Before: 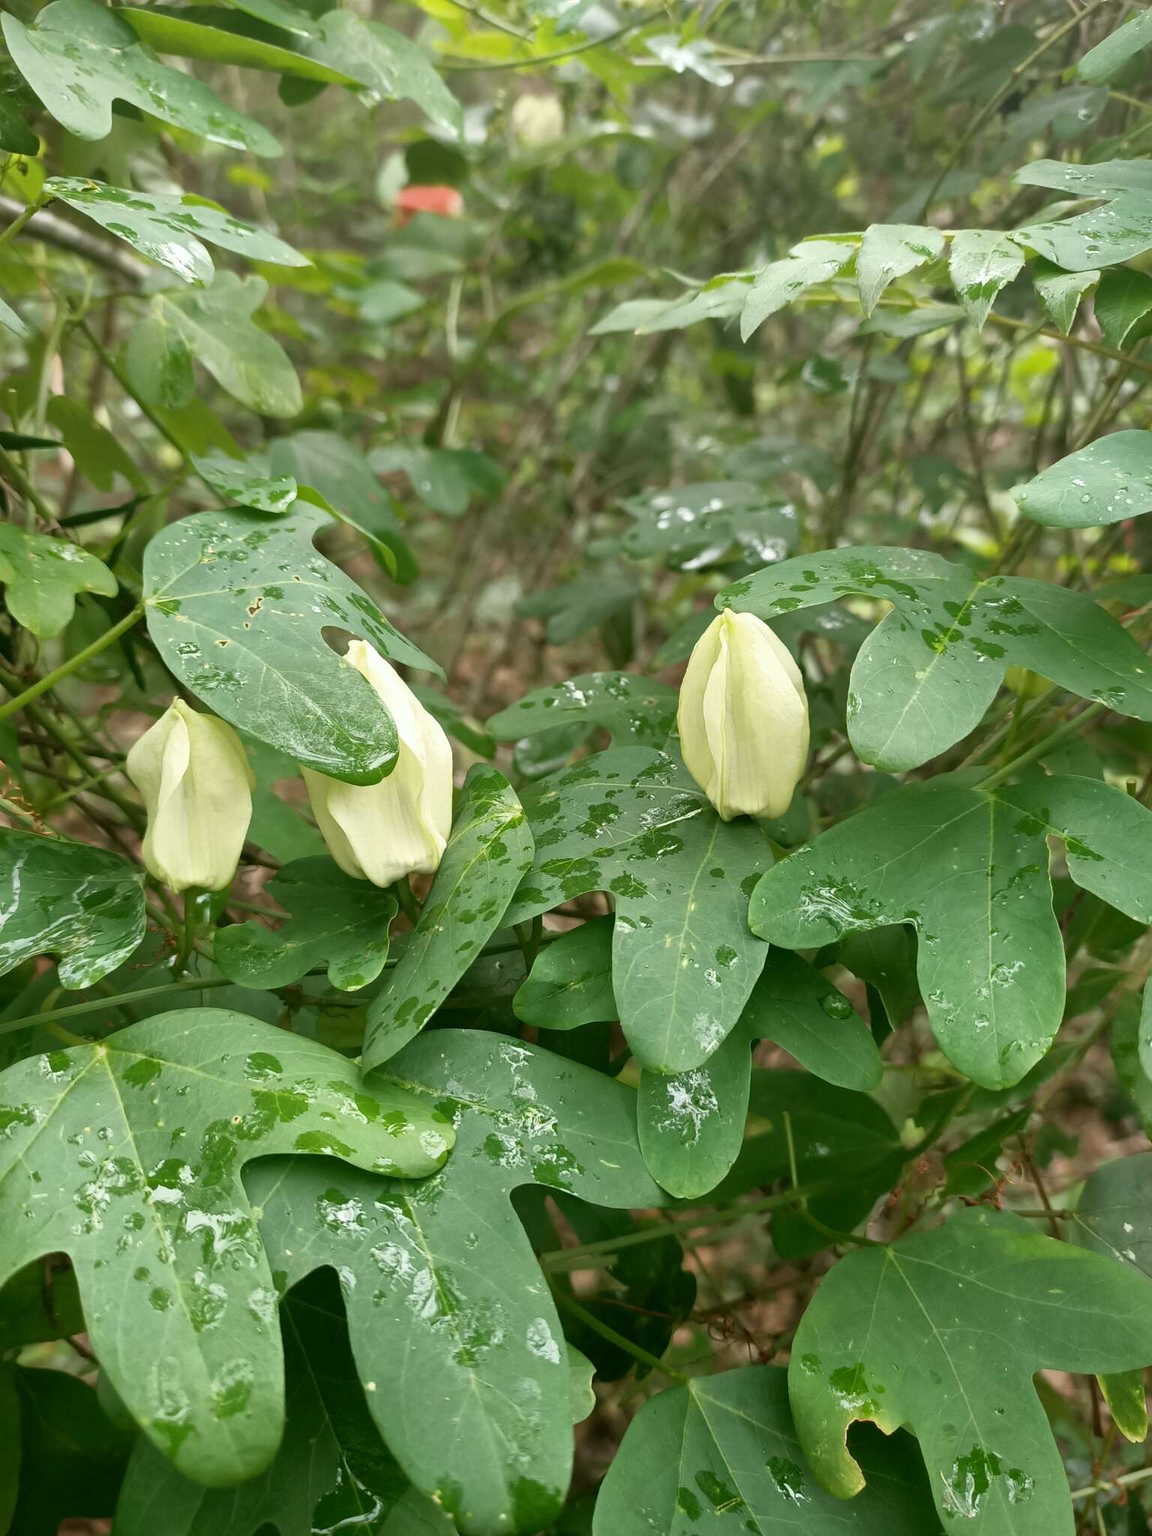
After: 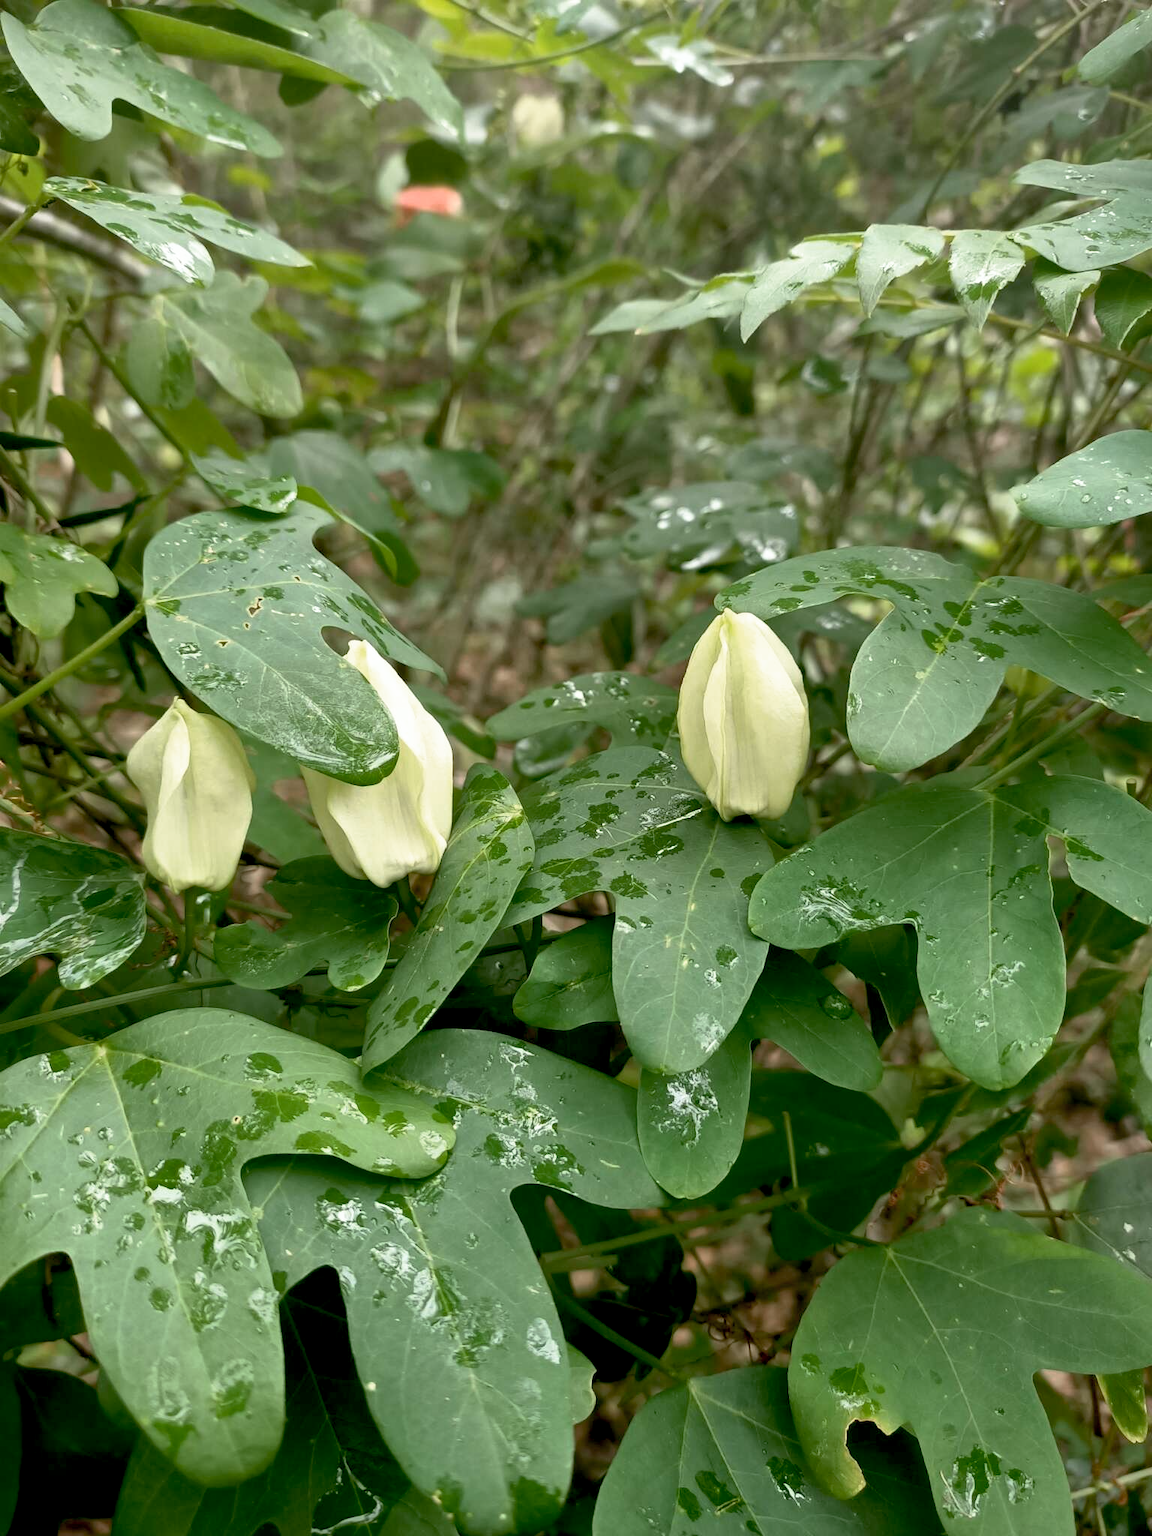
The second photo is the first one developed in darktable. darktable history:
contrast brightness saturation: saturation -0.17
base curve: curves: ch0 [(0.017, 0) (0.425, 0.441) (0.844, 0.933) (1, 1)], preserve colors none
color zones: curves: ch0 [(0, 0.465) (0.092, 0.596) (0.289, 0.464) (0.429, 0.453) (0.571, 0.464) (0.714, 0.455) (0.857, 0.462) (1, 0.465)]
